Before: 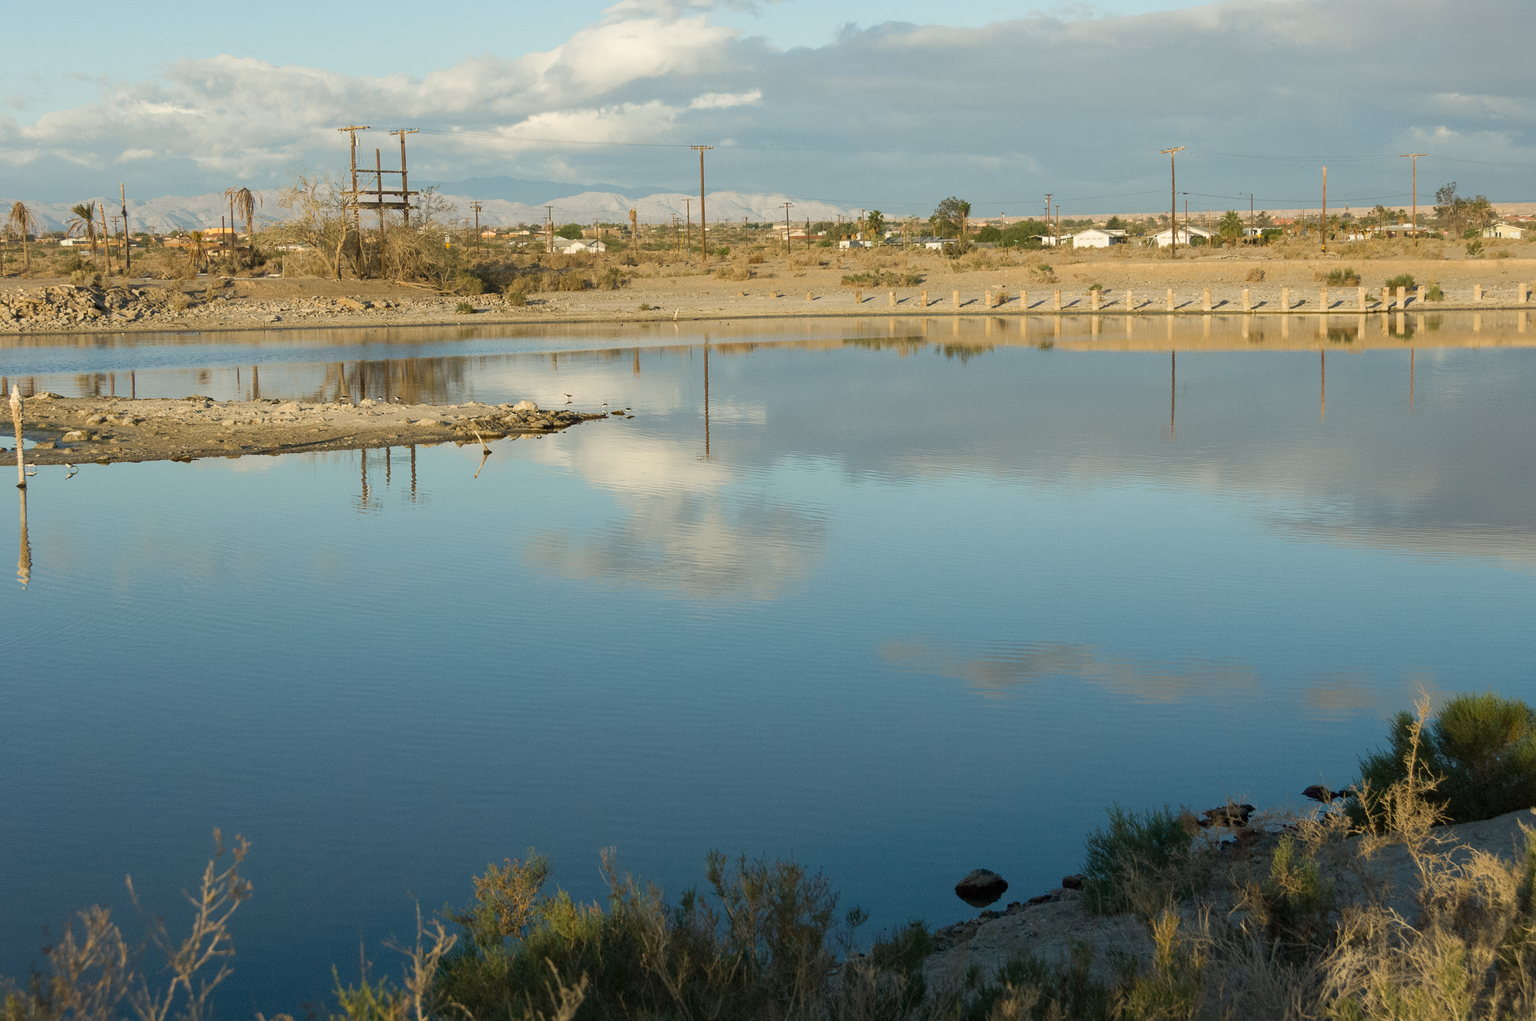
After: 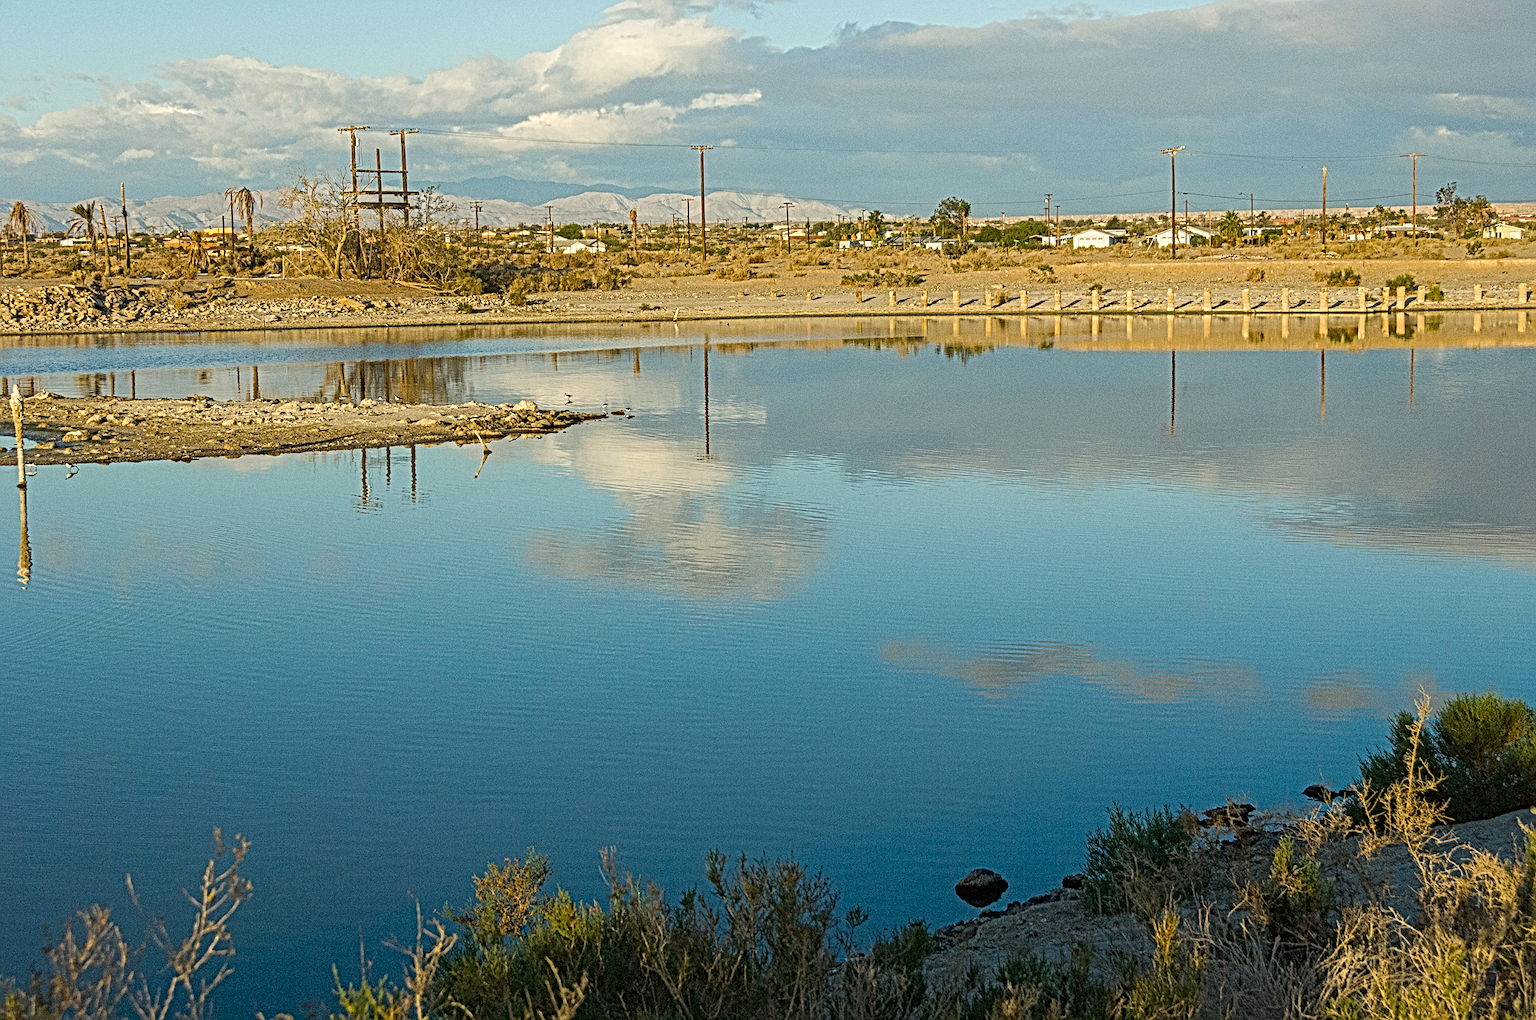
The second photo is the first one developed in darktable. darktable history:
local contrast: mode bilateral grid, contrast 19, coarseness 3, detail 299%, midtone range 0.2
color balance rgb: linear chroma grading › shadows 9.419%, linear chroma grading › highlights 9.037%, linear chroma grading › global chroma 14.59%, linear chroma grading › mid-tones 14.632%, perceptual saturation grading › global saturation 0.91%
exposure: compensate exposure bias true, compensate highlight preservation false
